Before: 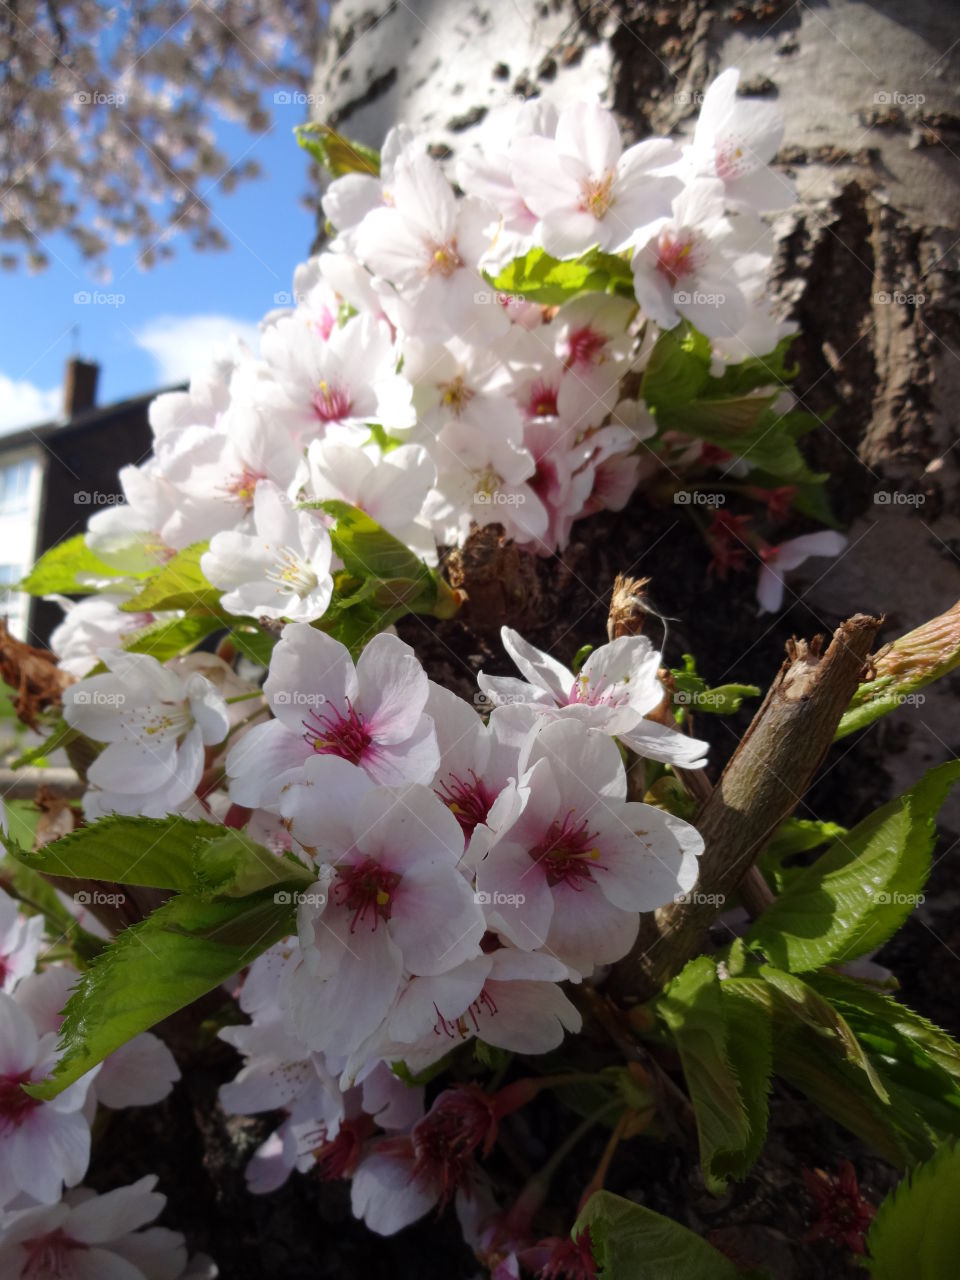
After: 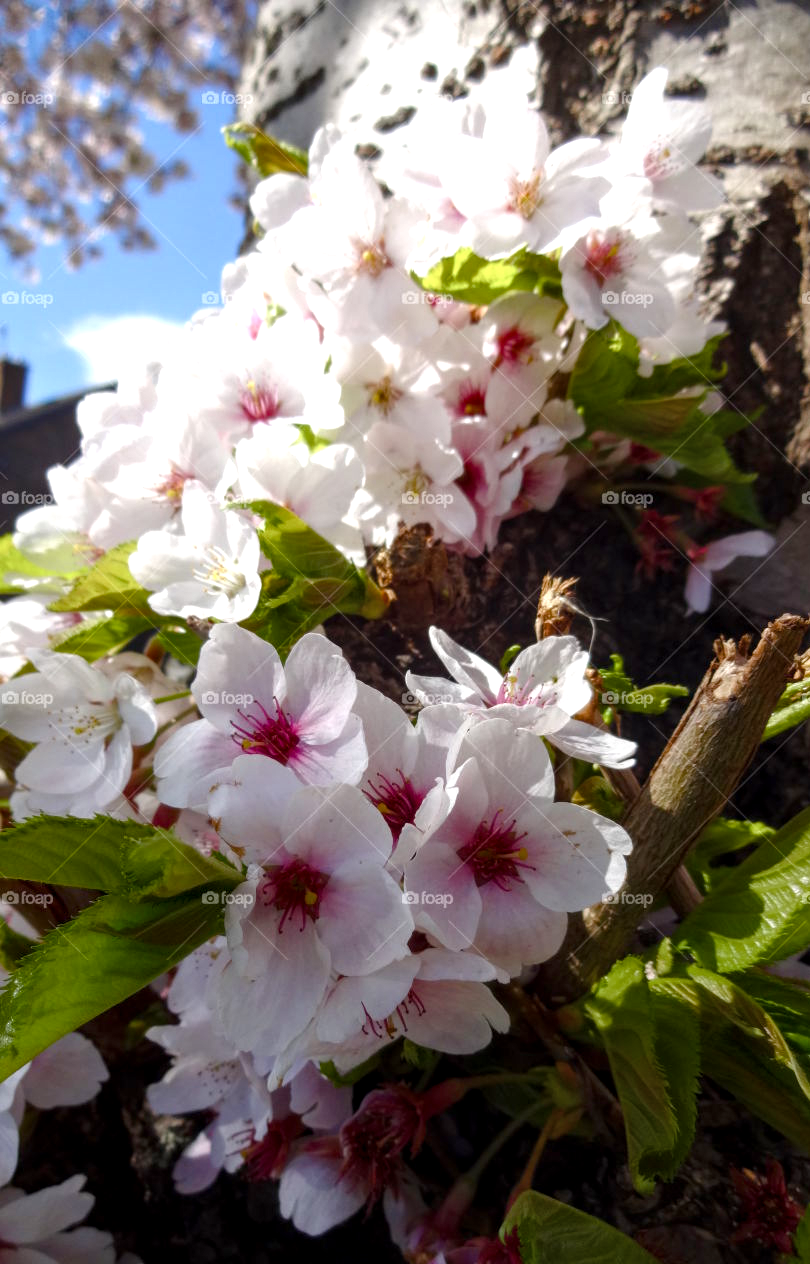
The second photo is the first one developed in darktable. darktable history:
local contrast: on, module defaults
crop: left 7.598%, right 7.873%
color balance rgb: perceptual saturation grading › global saturation 25%, perceptual saturation grading › highlights -50%, perceptual saturation grading › shadows 30%, perceptual brilliance grading › global brilliance 12%, global vibrance 20%
contrast brightness saturation: saturation -0.1
tone equalizer: on, module defaults
